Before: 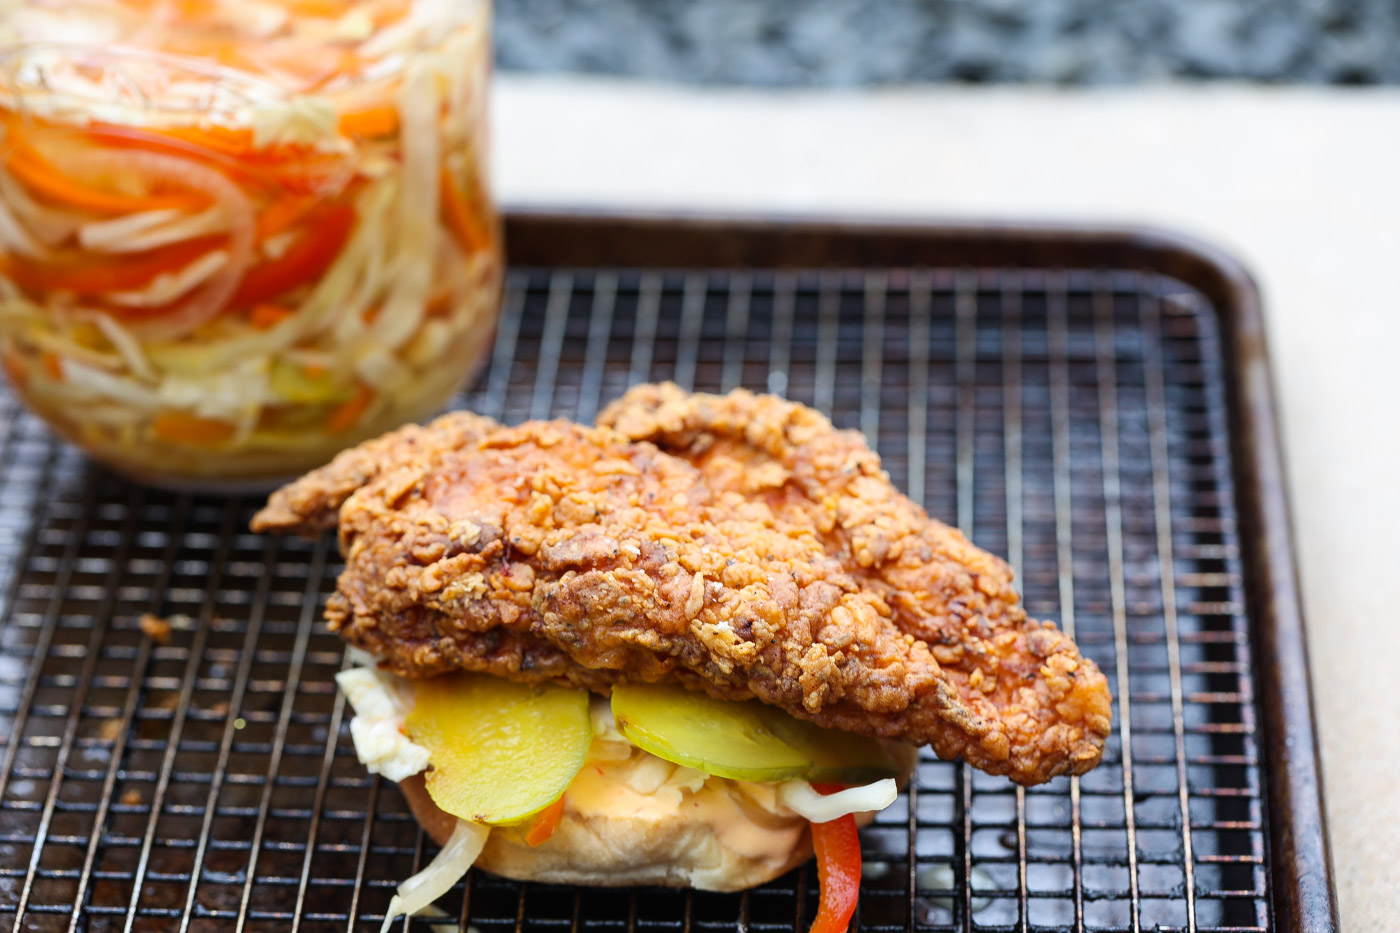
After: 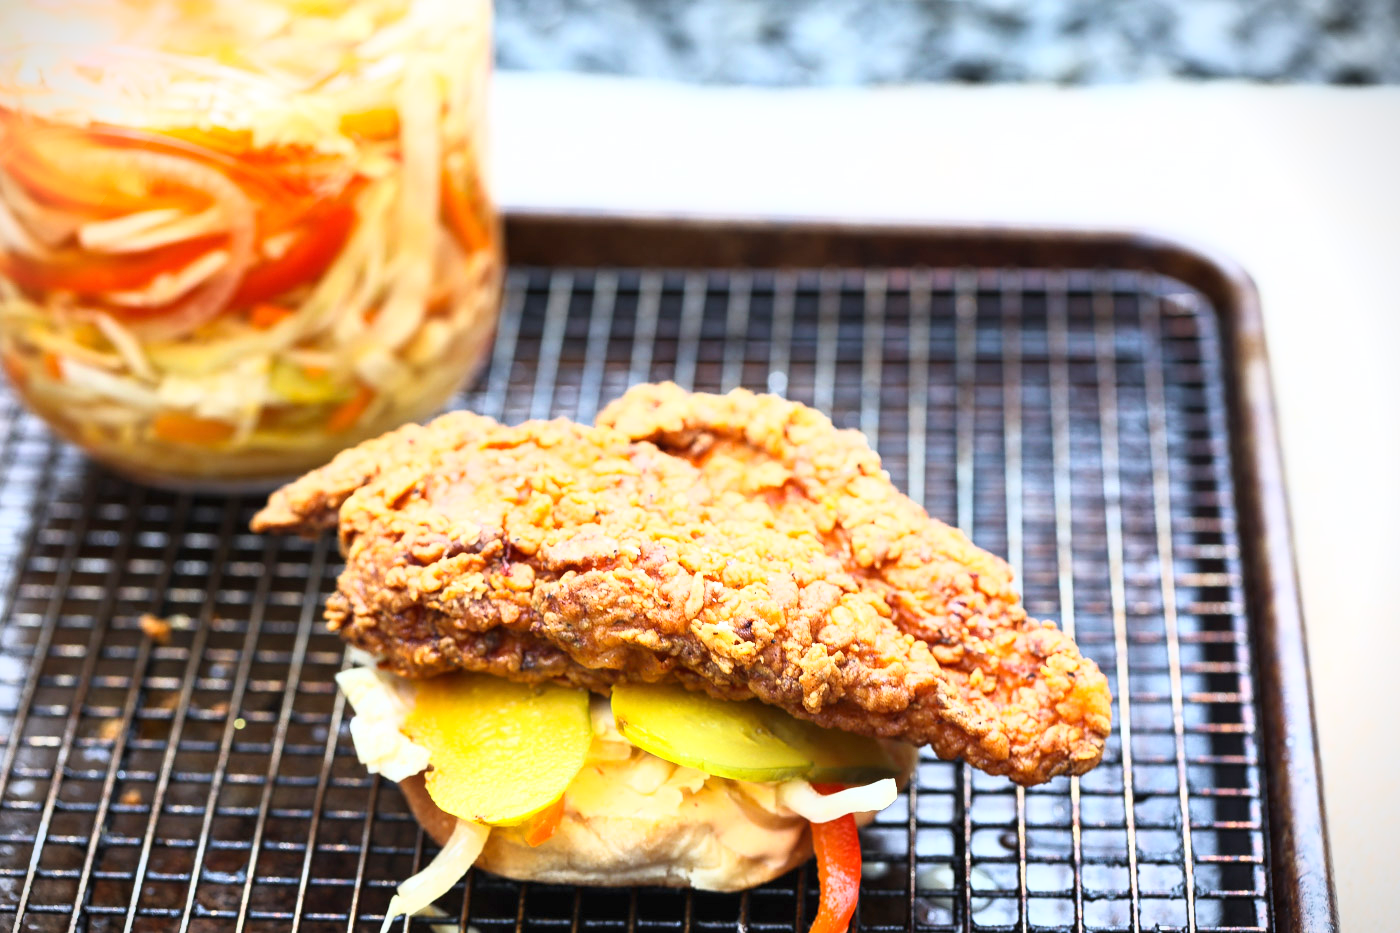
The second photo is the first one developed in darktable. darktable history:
vignetting: fall-off start 97.12%, width/height ratio 1.18, unbound false
base curve: curves: ch0 [(0, 0) (0.495, 0.917) (1, 1)]
